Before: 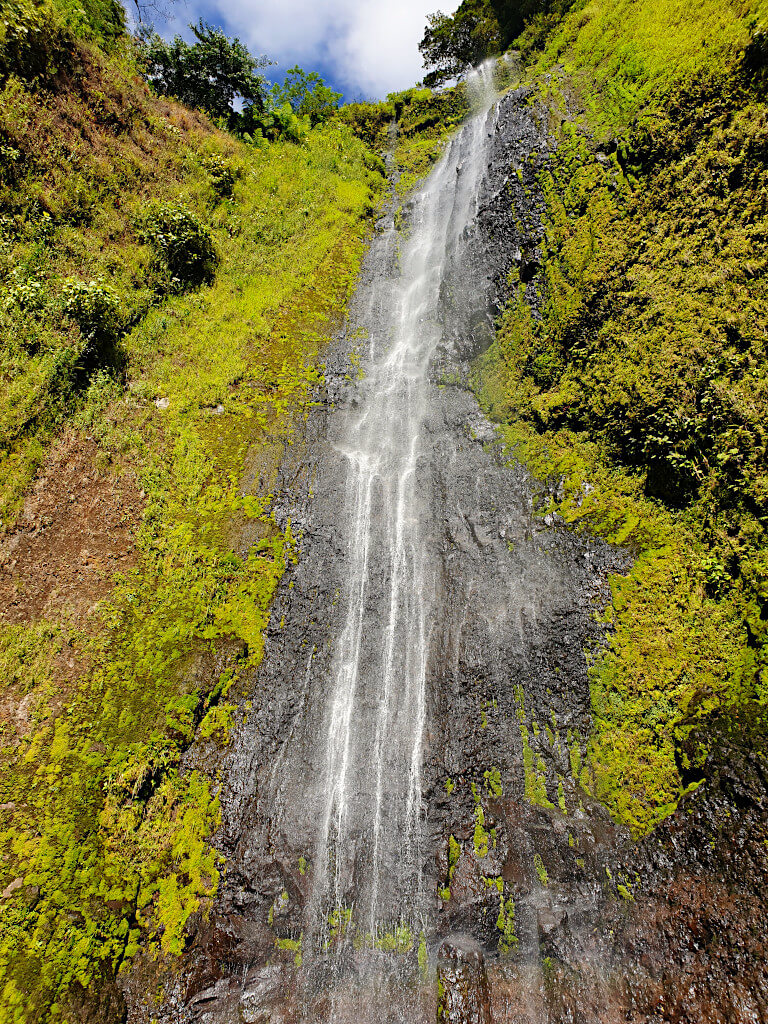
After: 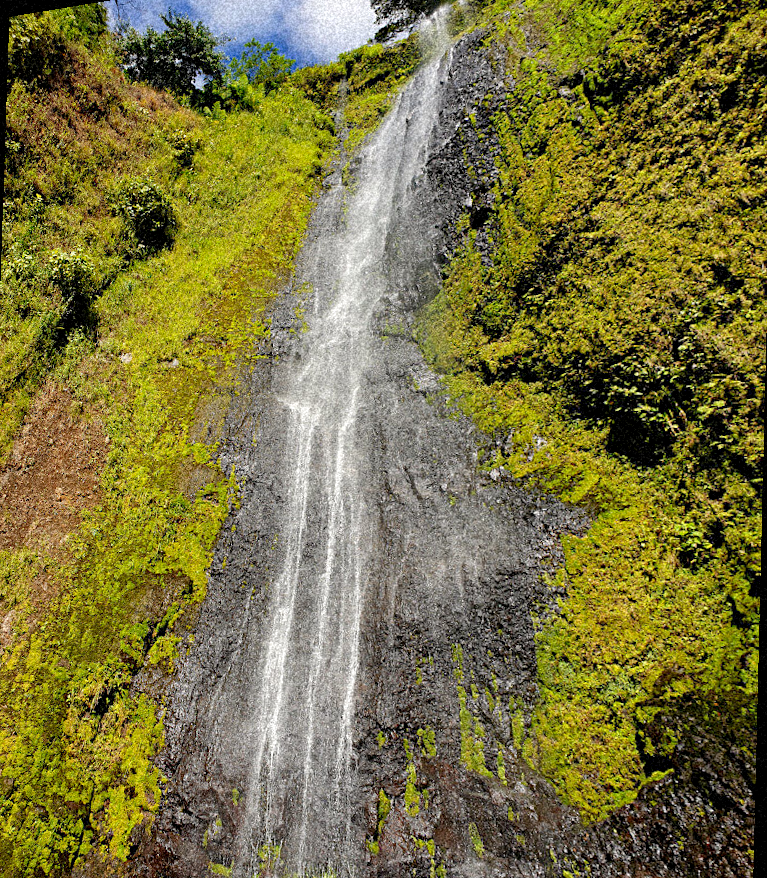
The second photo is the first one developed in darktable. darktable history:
grain: coarseness 46.9 ISO, strength 50.21%, mid-tones bias 0%
rotate and perspective: rotation 1.69°, lens shift (vertical) -0.023, lens shift (horizontal) -0.291, crop left 0.025, crop right 0.988, crop top 0.092, crop bottom 0.842
exposure: black level correction 0.005, exposure 0.014 EV, compensate highlight preservation false
